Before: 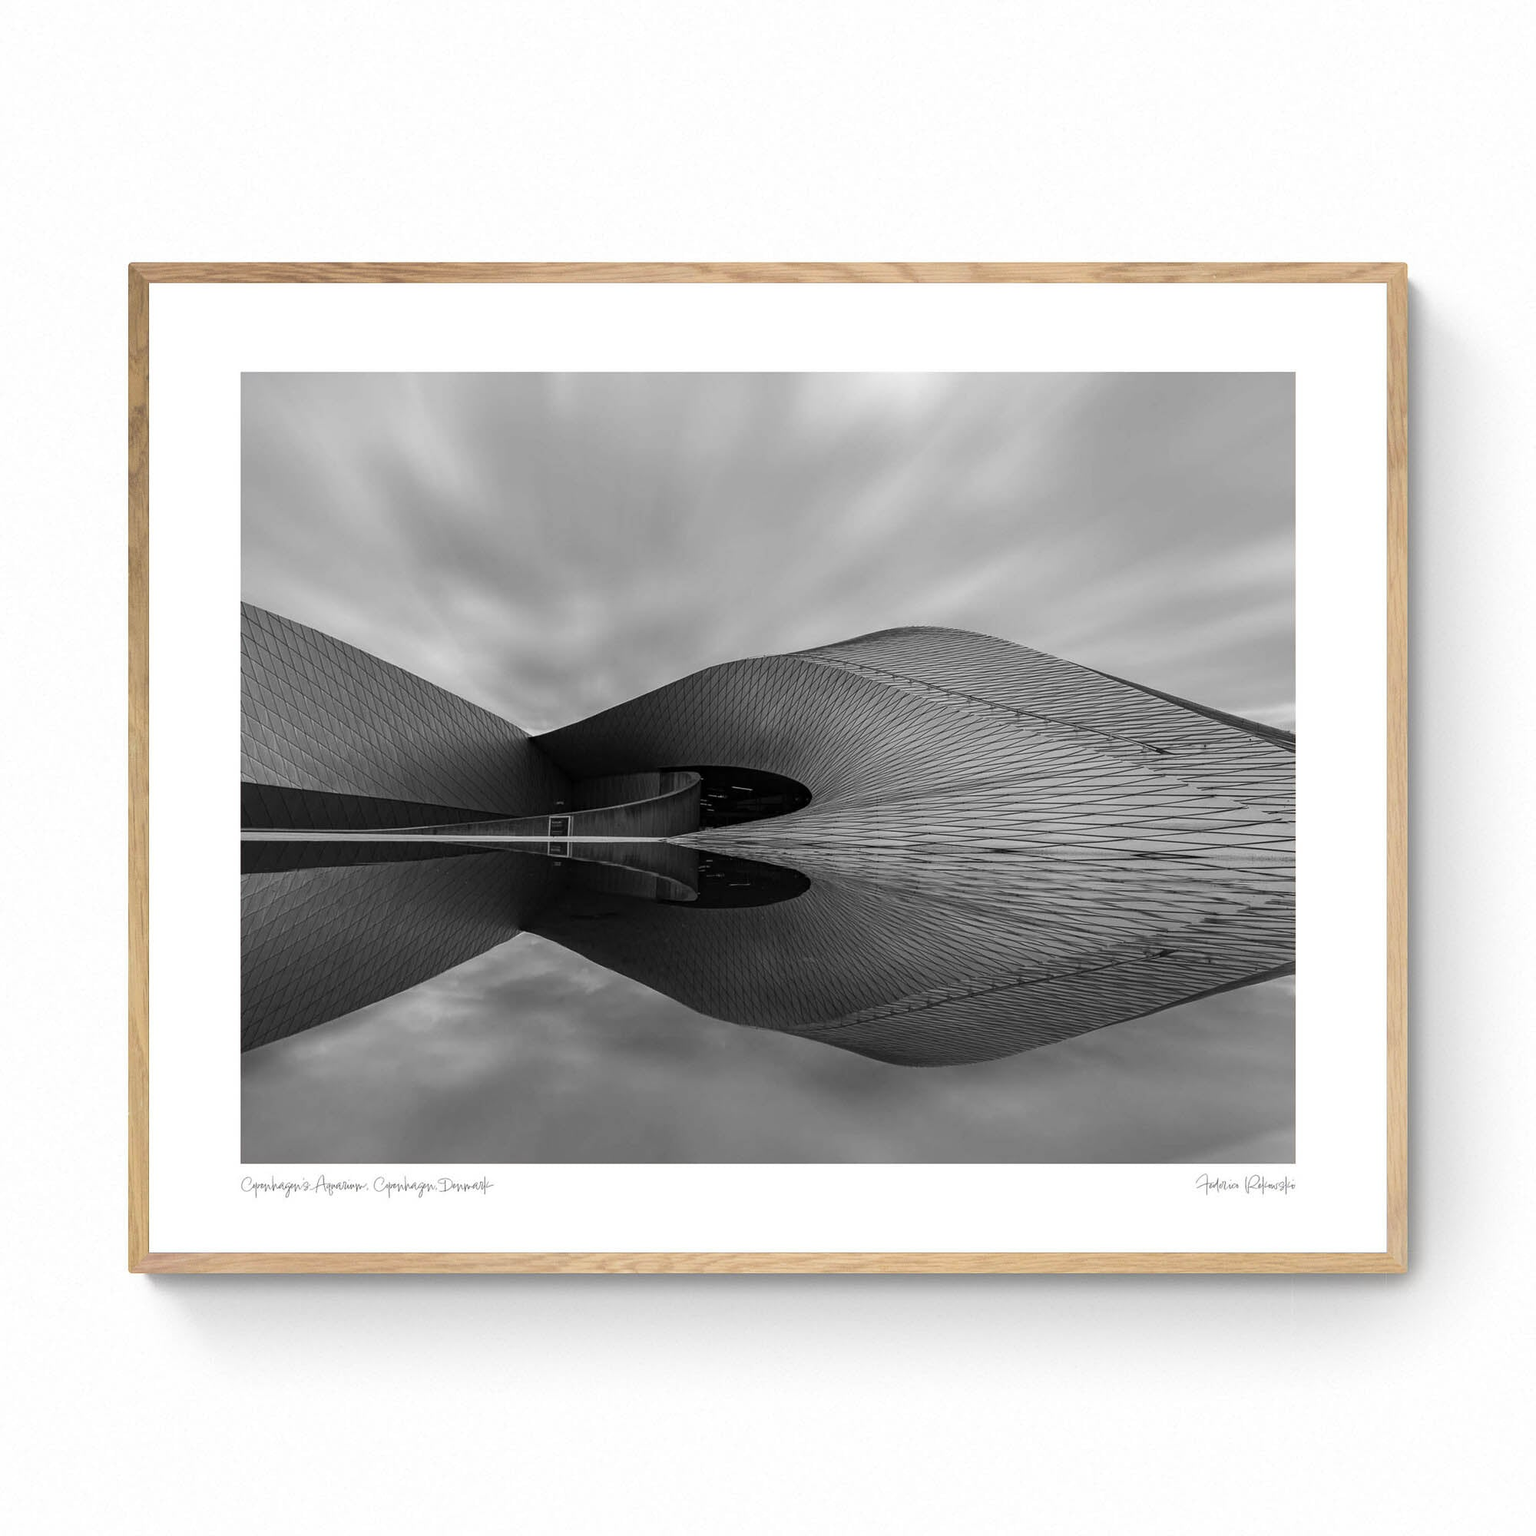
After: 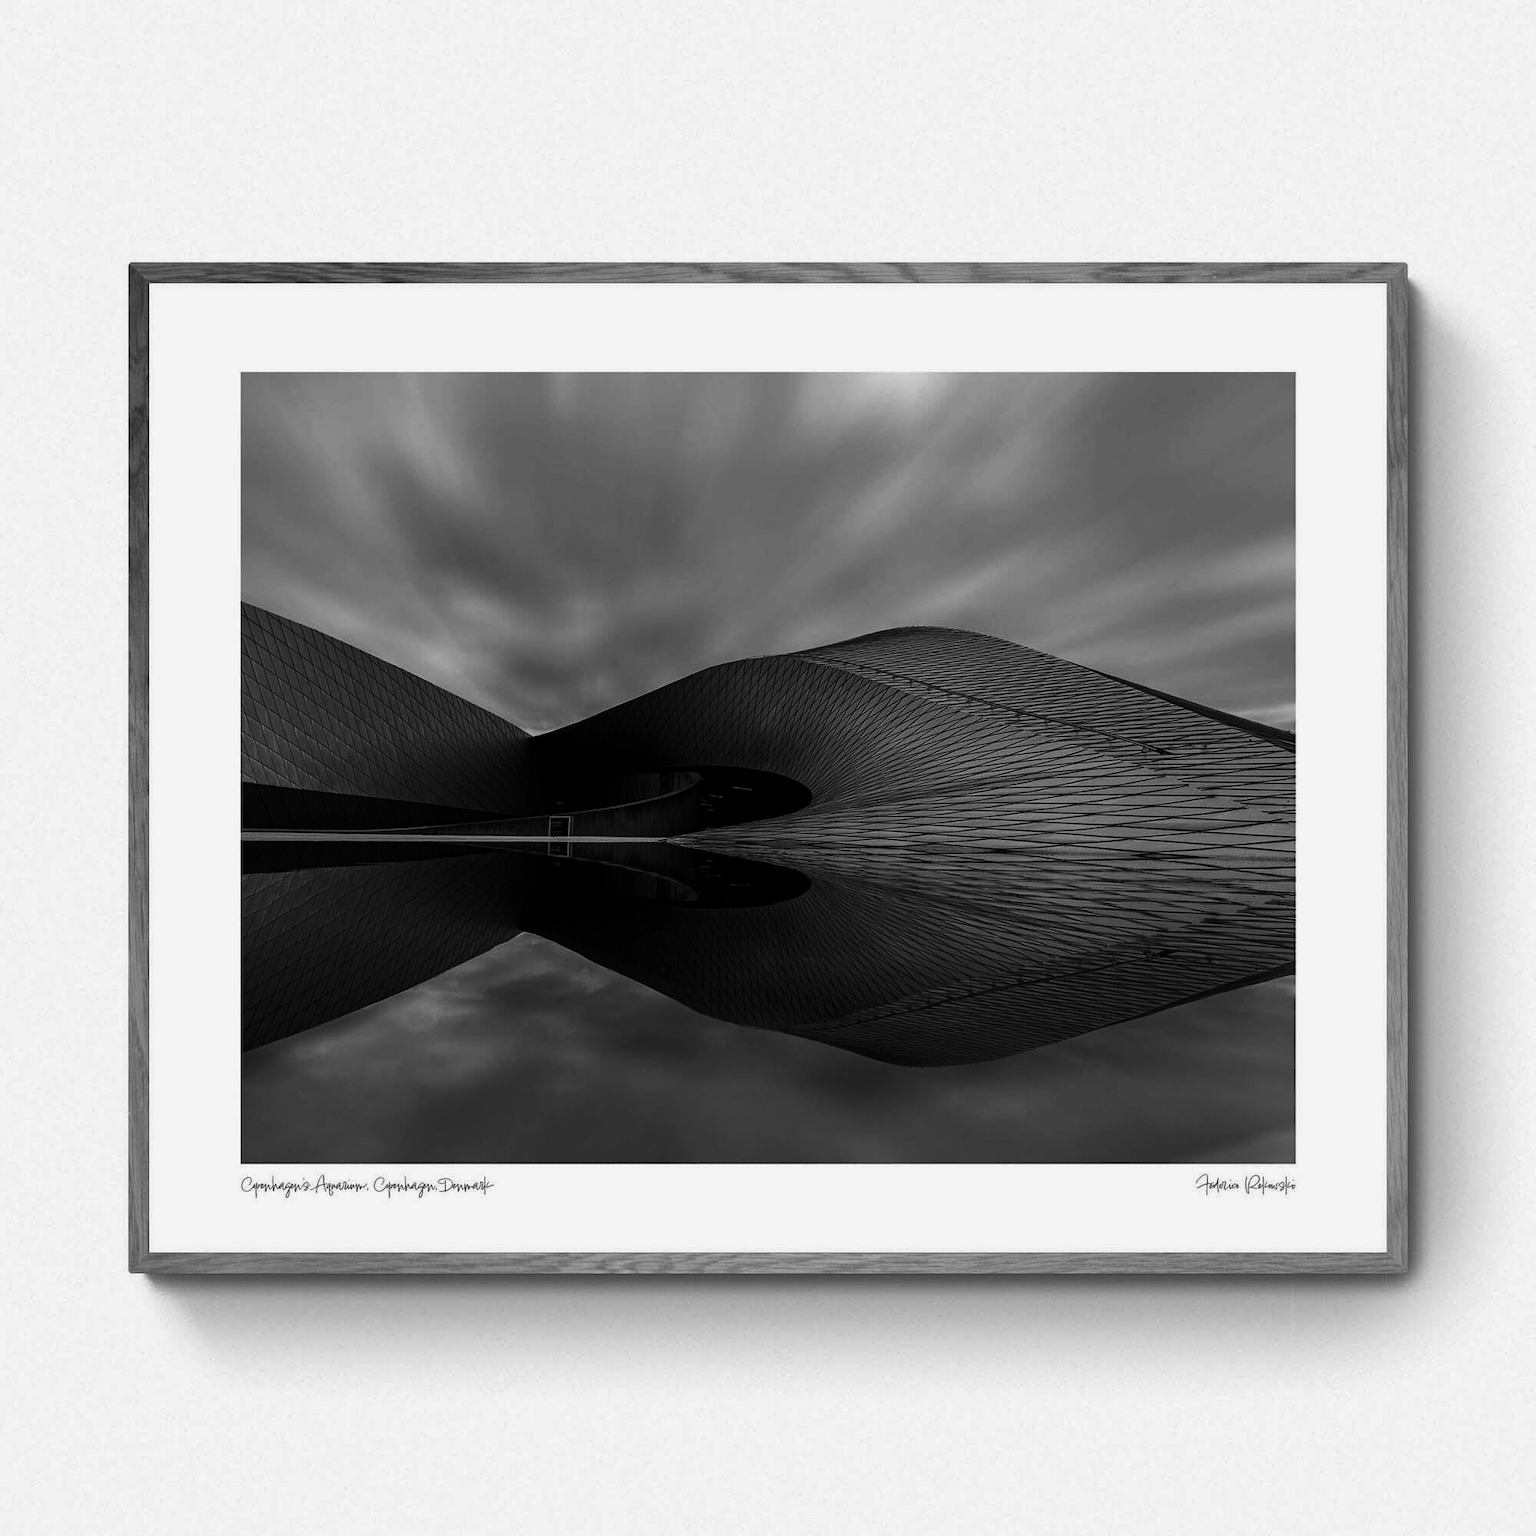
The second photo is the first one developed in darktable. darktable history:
contrast brightness saturation: contrast -0.035, brightness -0.592, saturation -0.999
exposure: compensate exposure bias true, compensate highlight preservation false
haze removal: compatibility mode true, adaptive false
